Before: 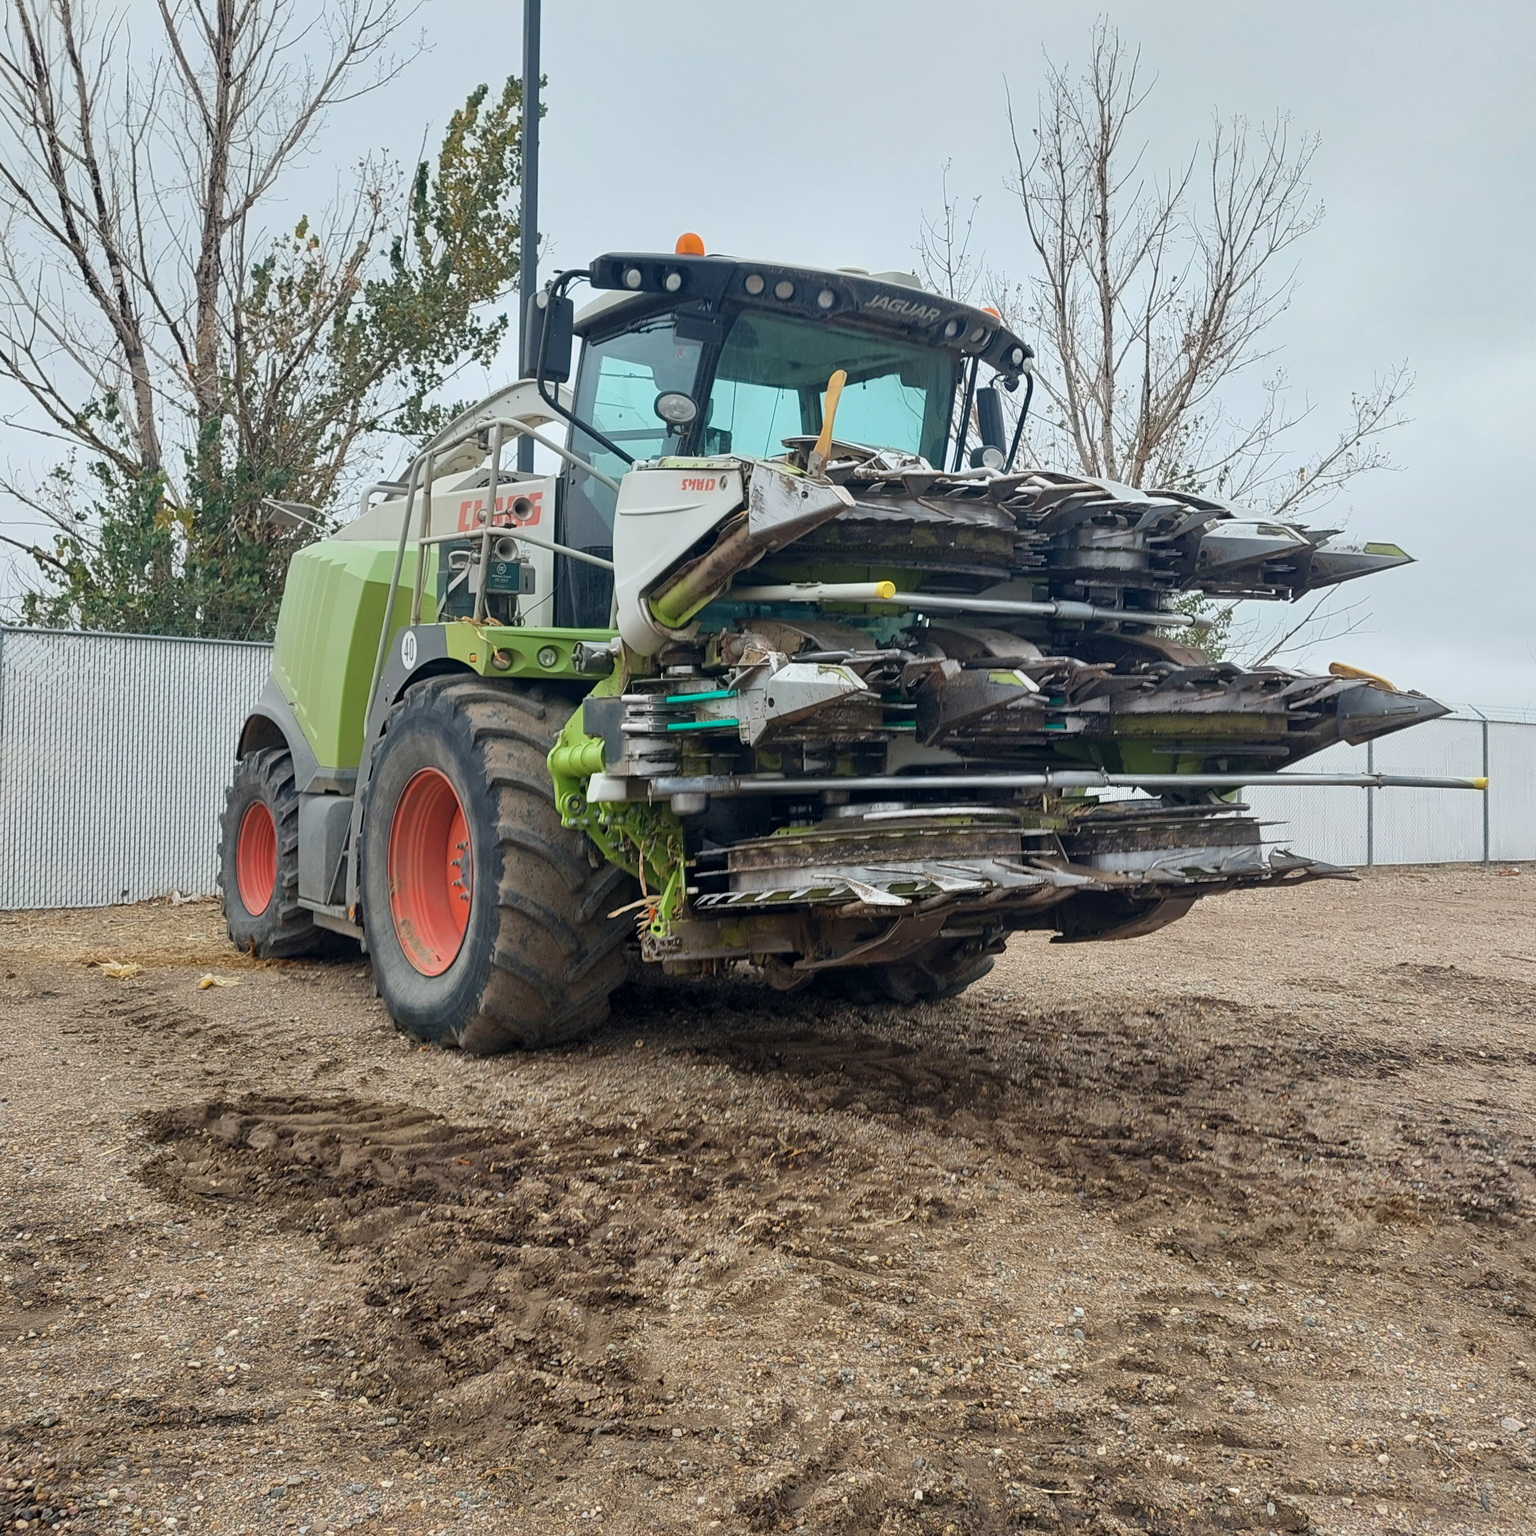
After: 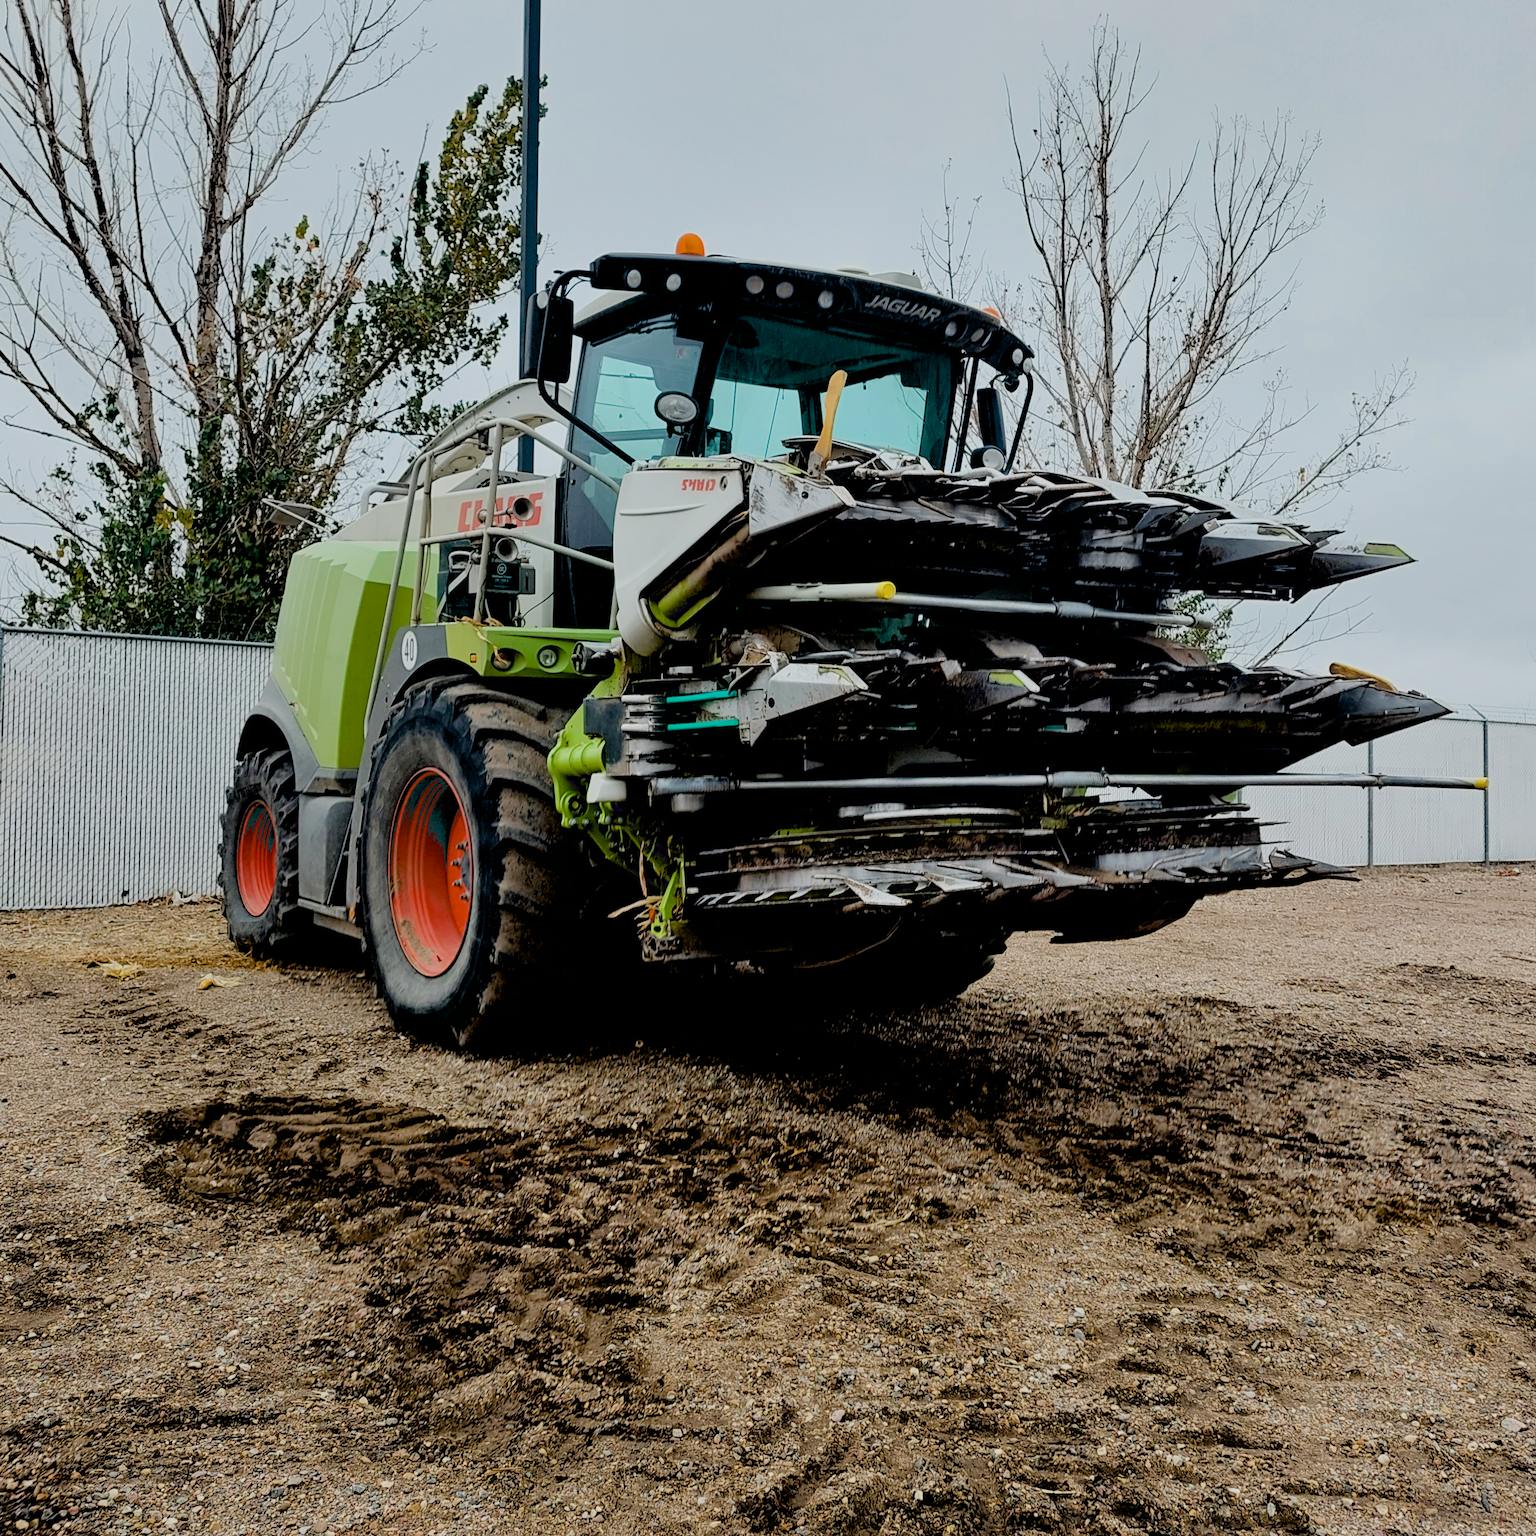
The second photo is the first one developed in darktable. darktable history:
exposure: black level correction 0.056, compensate highlight preservation false
filmic rgb: black relative exposure -5 EV, hardness 2.88, contrast 1.1
